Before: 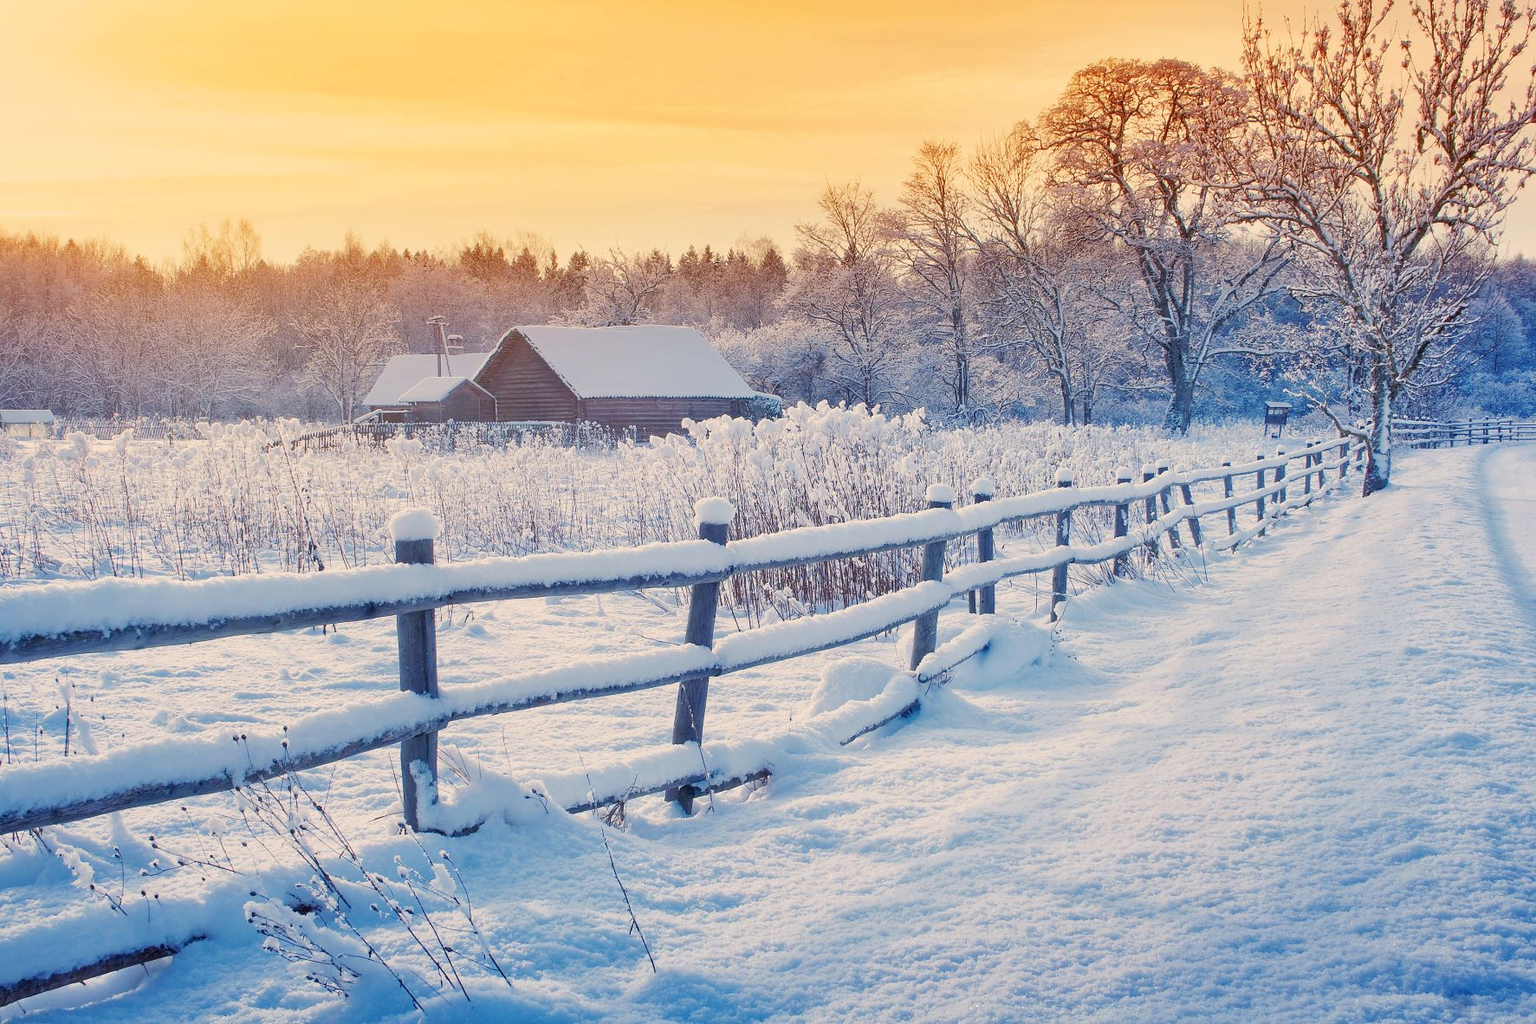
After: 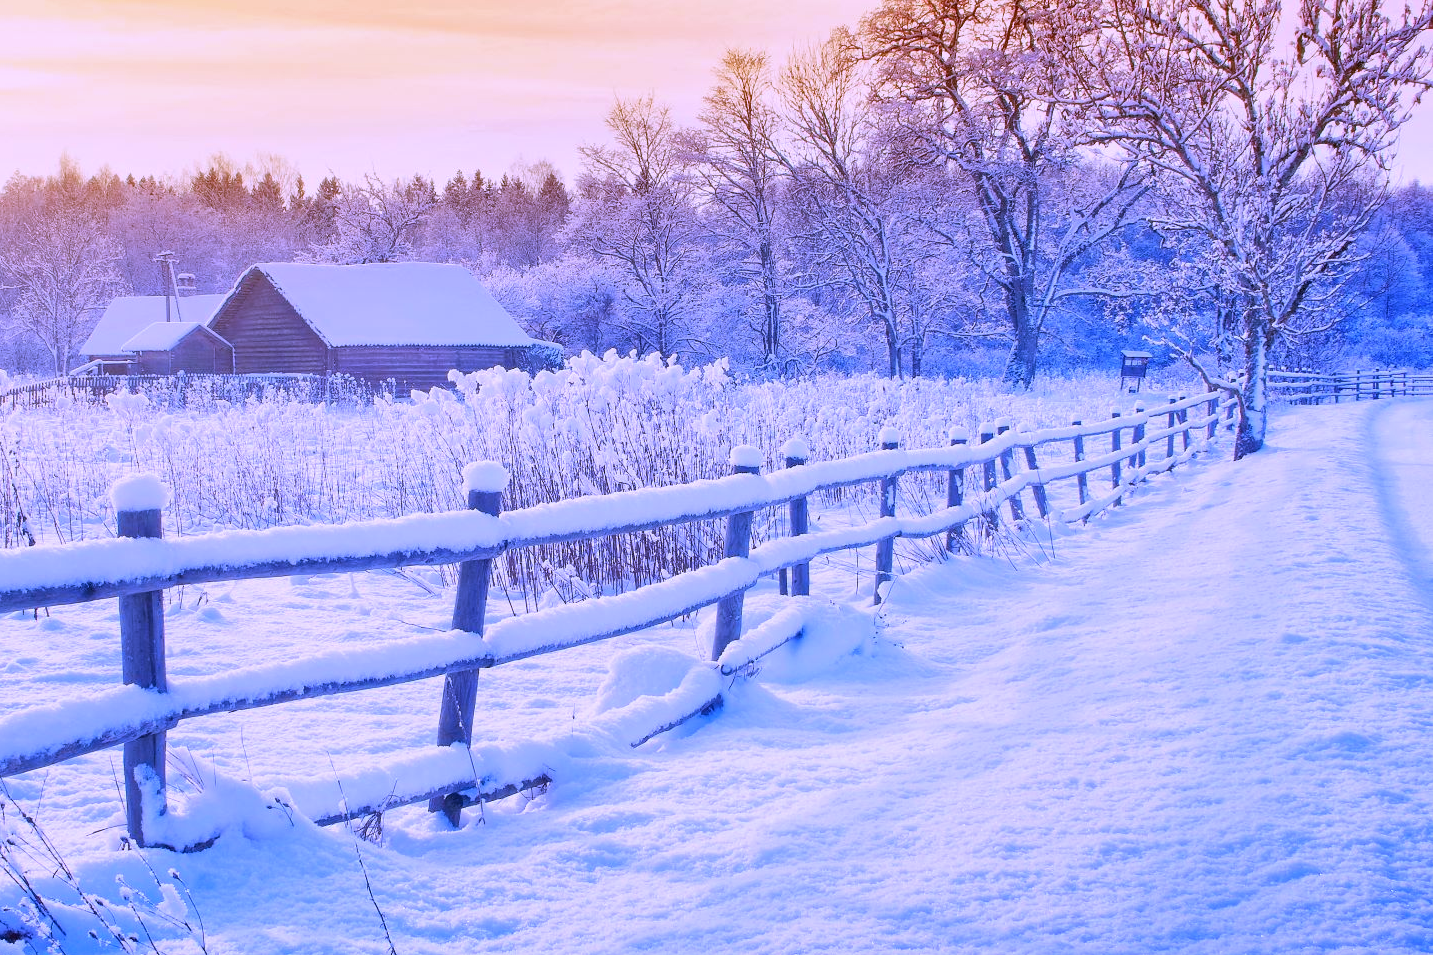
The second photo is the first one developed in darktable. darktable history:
white balance: red 0.98, blue 1.61
crop: left 19.159%, top 9.58%, bottom 9.58%
